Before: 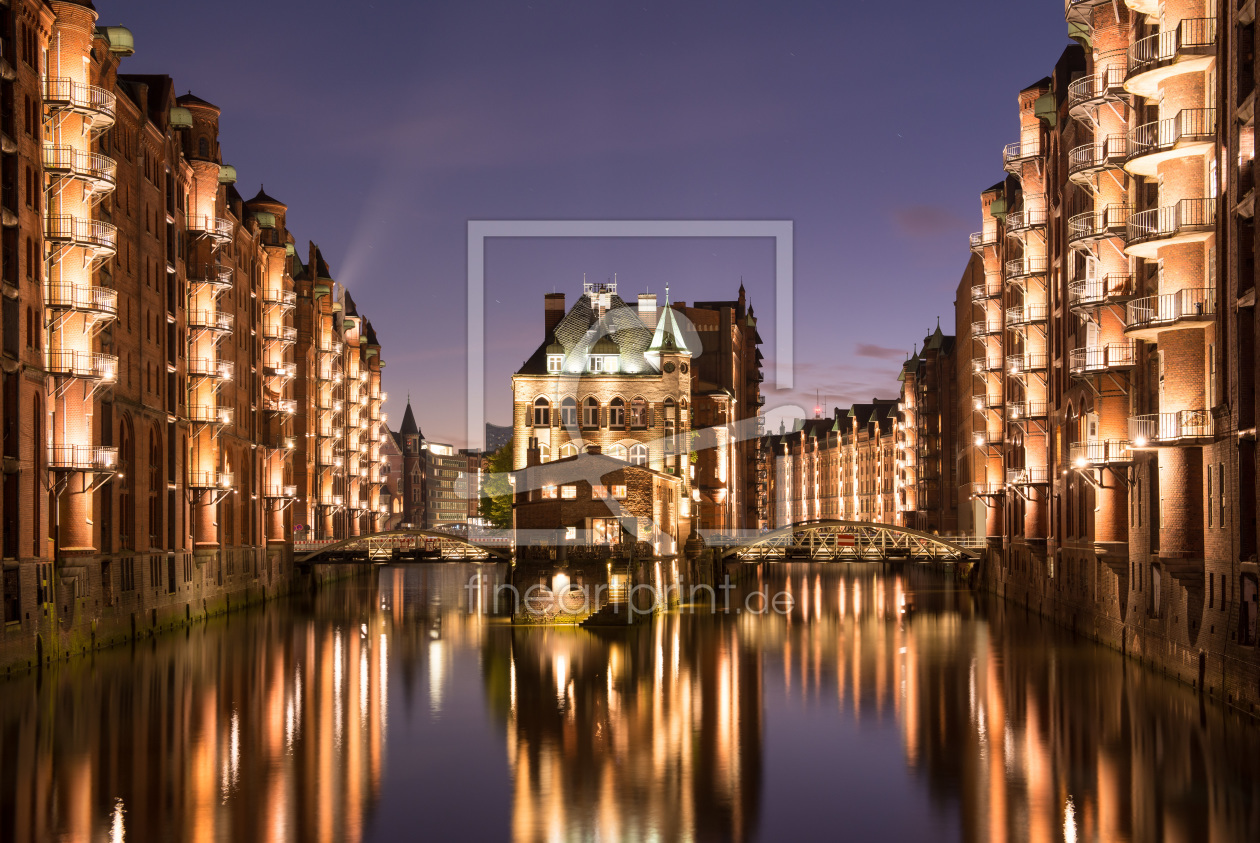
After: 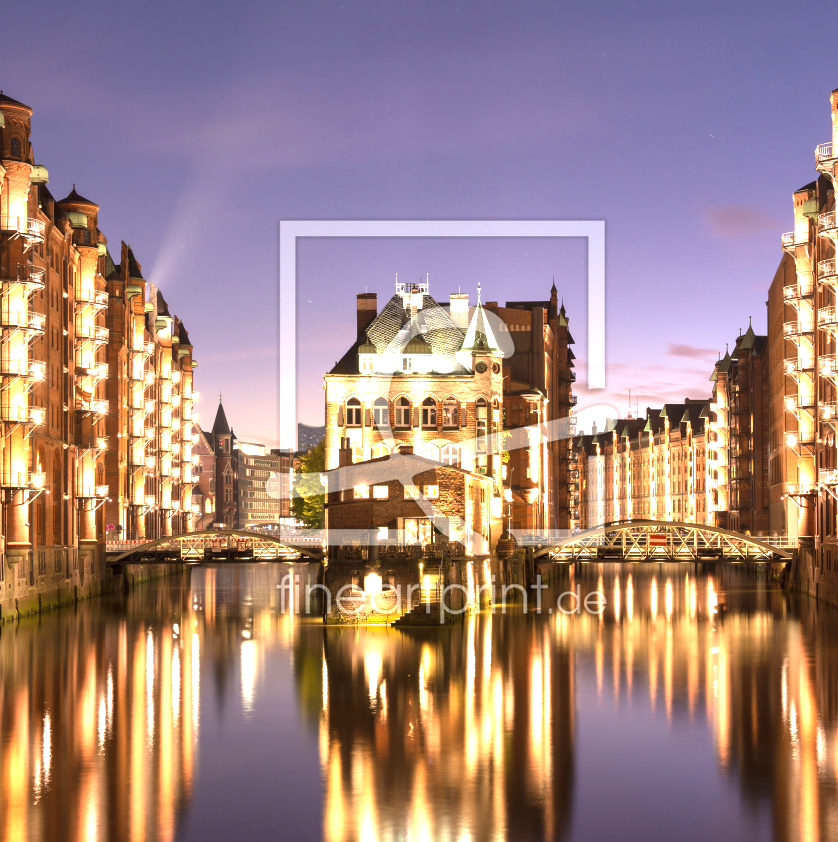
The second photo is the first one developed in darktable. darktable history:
exposure: black level correction 0, exposure 1.285 EV, compensate highlight preservation false
crop and rotate: left 14.925%, right 18.507%
